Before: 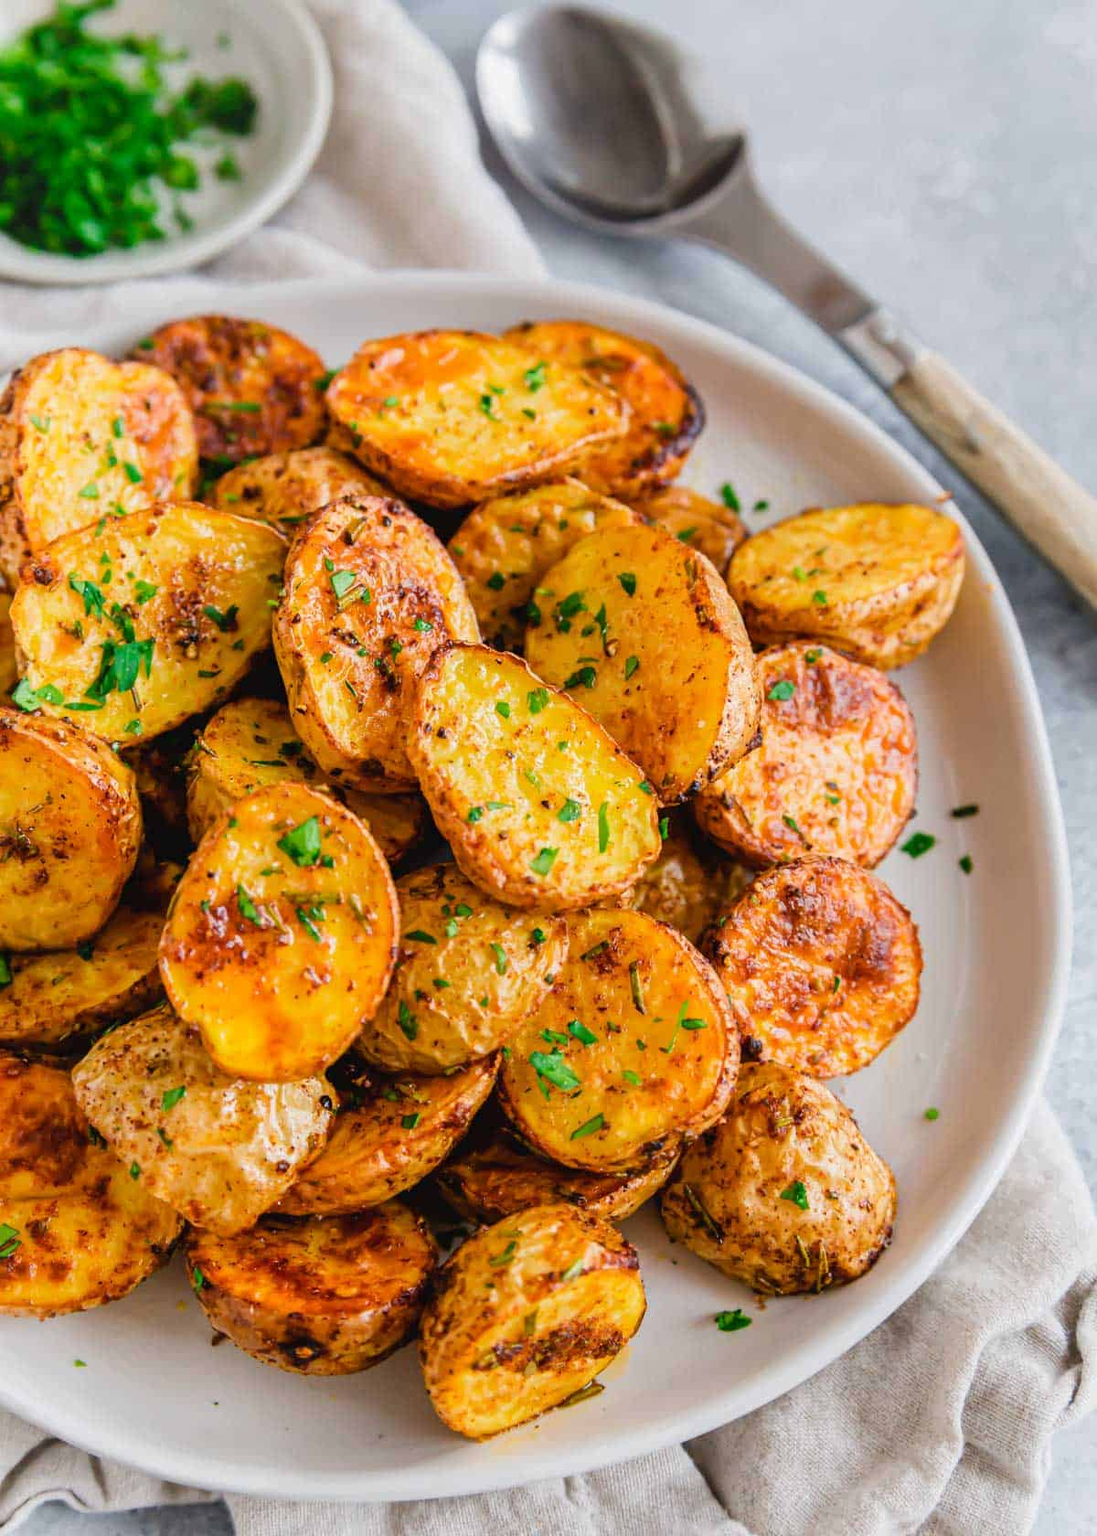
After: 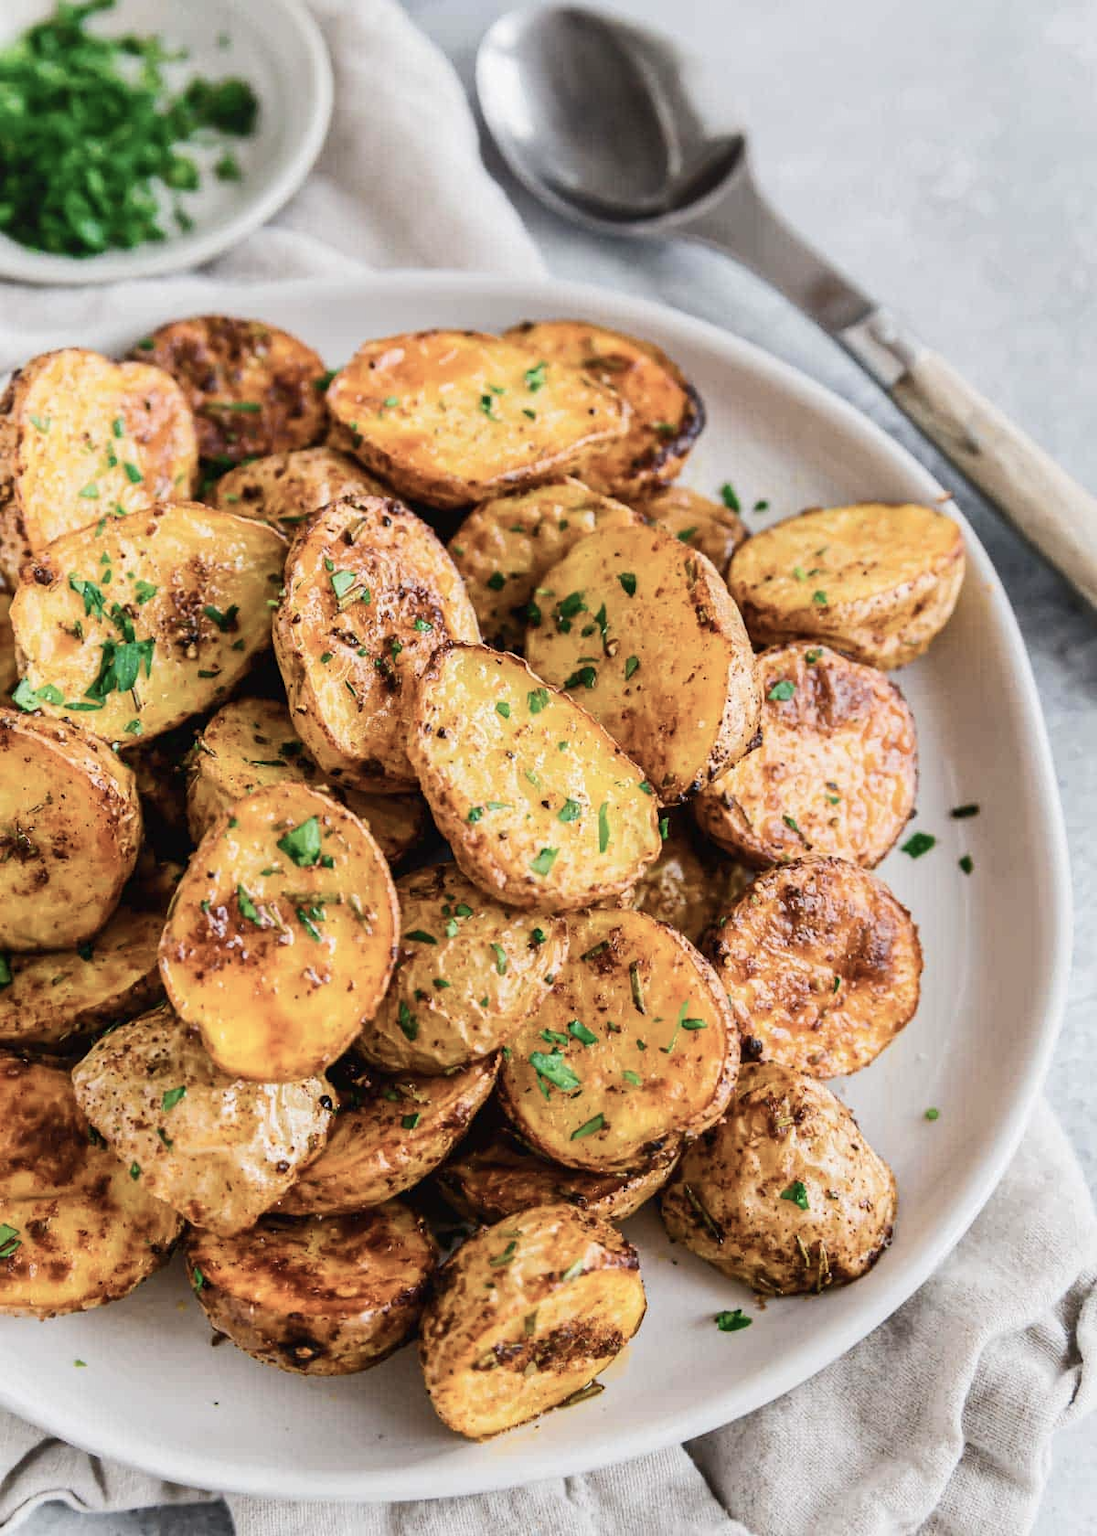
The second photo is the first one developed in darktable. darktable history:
contrast brightness saturation: contrast 0.103, saturation -0.351
tone curve: curves: ch0 [(0, 0) (0.339, 0.306) (0.687, 0.706) (1, 1)], color space Lab, independent channels, preserve colors none
